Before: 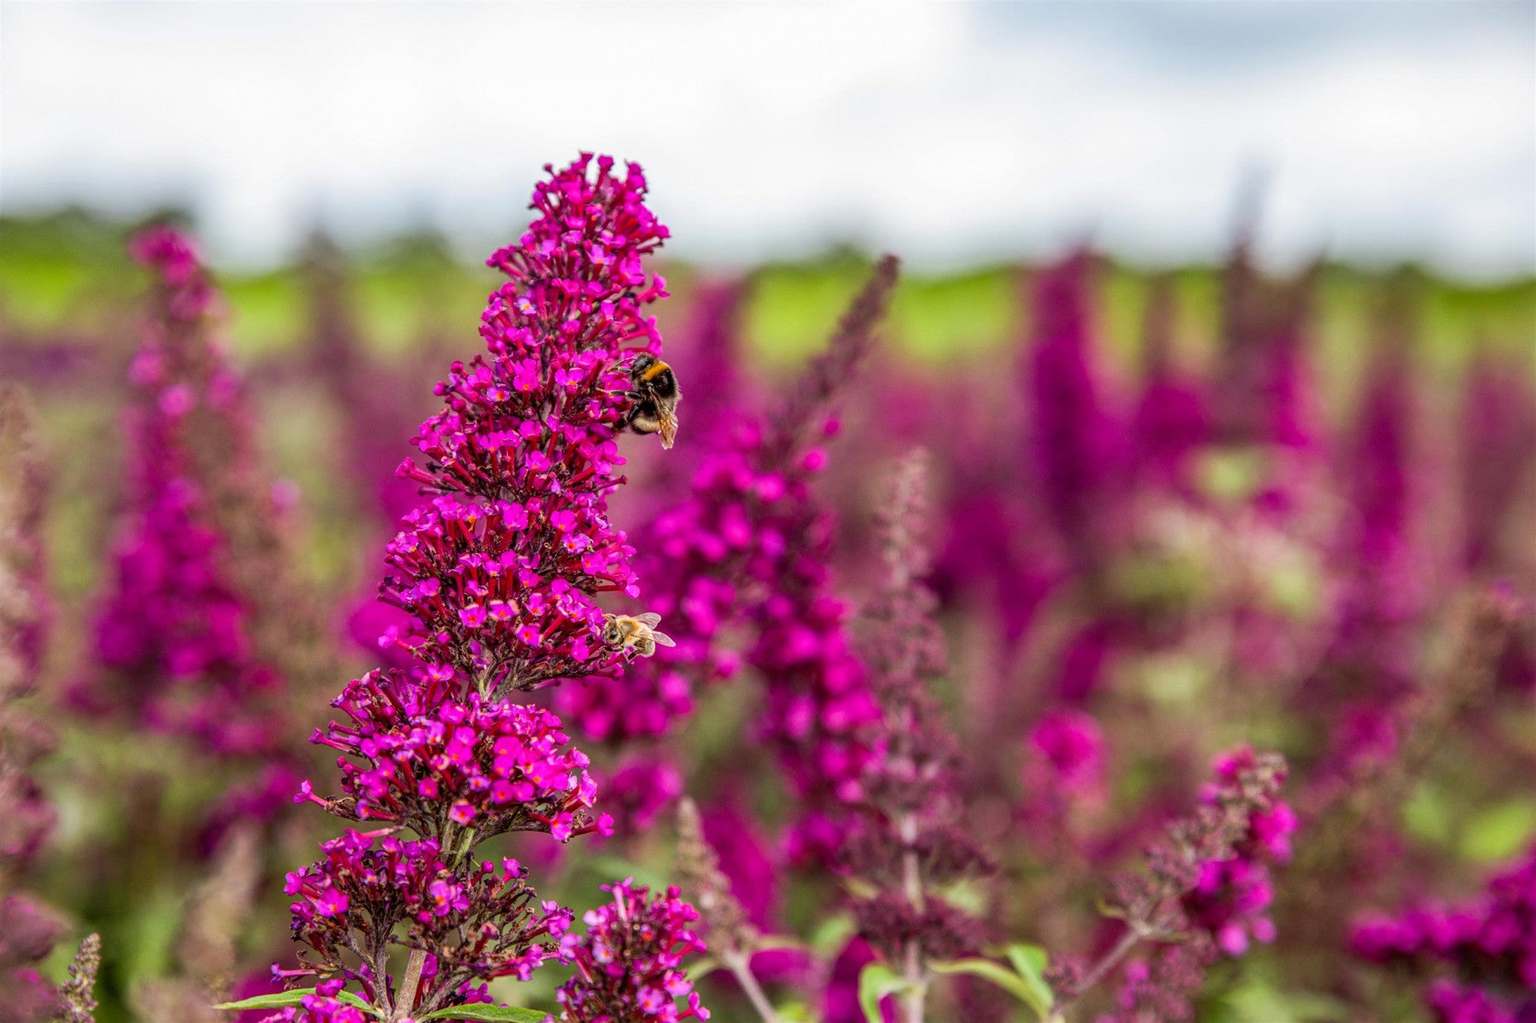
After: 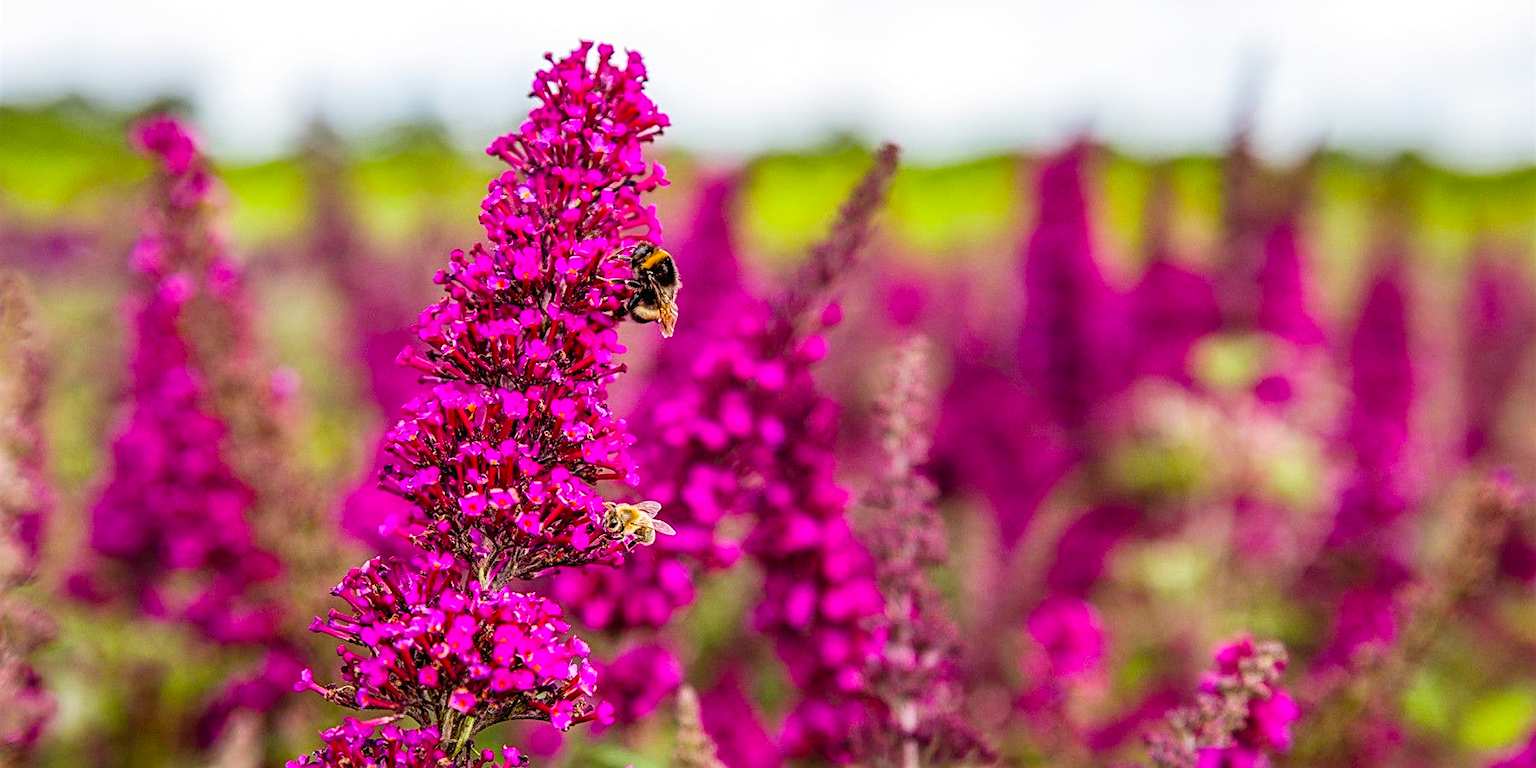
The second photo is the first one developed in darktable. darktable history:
tone equalizer: edges refinement/feathering 500, mask exposure compensation -1.57 EV, preserve details no
sharpen: on, module defaults
tone curve: curves: ch0 [(0, 0) (0.003, 0.019) (0.011, 0.019) (0.025, 0.026) (0.044, 0.043) (0.069, 0.066) (0.1, 0.095) (0.136, 0.133) (0.177, 0.181) (0.224, 0.233) (0.277, 0.302) (0.335, 0.375) (0.399, 0.452) (0.468, 0.532) (0.543, 0.609) (0.623, 0.695) (0.709, 0.775) (0.801, 0.865) (0.898, 0.932) (1, 1)], preserve colors none
crop: top 11.008%, bottom 13.905%
color balance rgb: perceptual saturation grading › global saturation 25.168%, global vibrance 4.727%, contrast 2.984%
